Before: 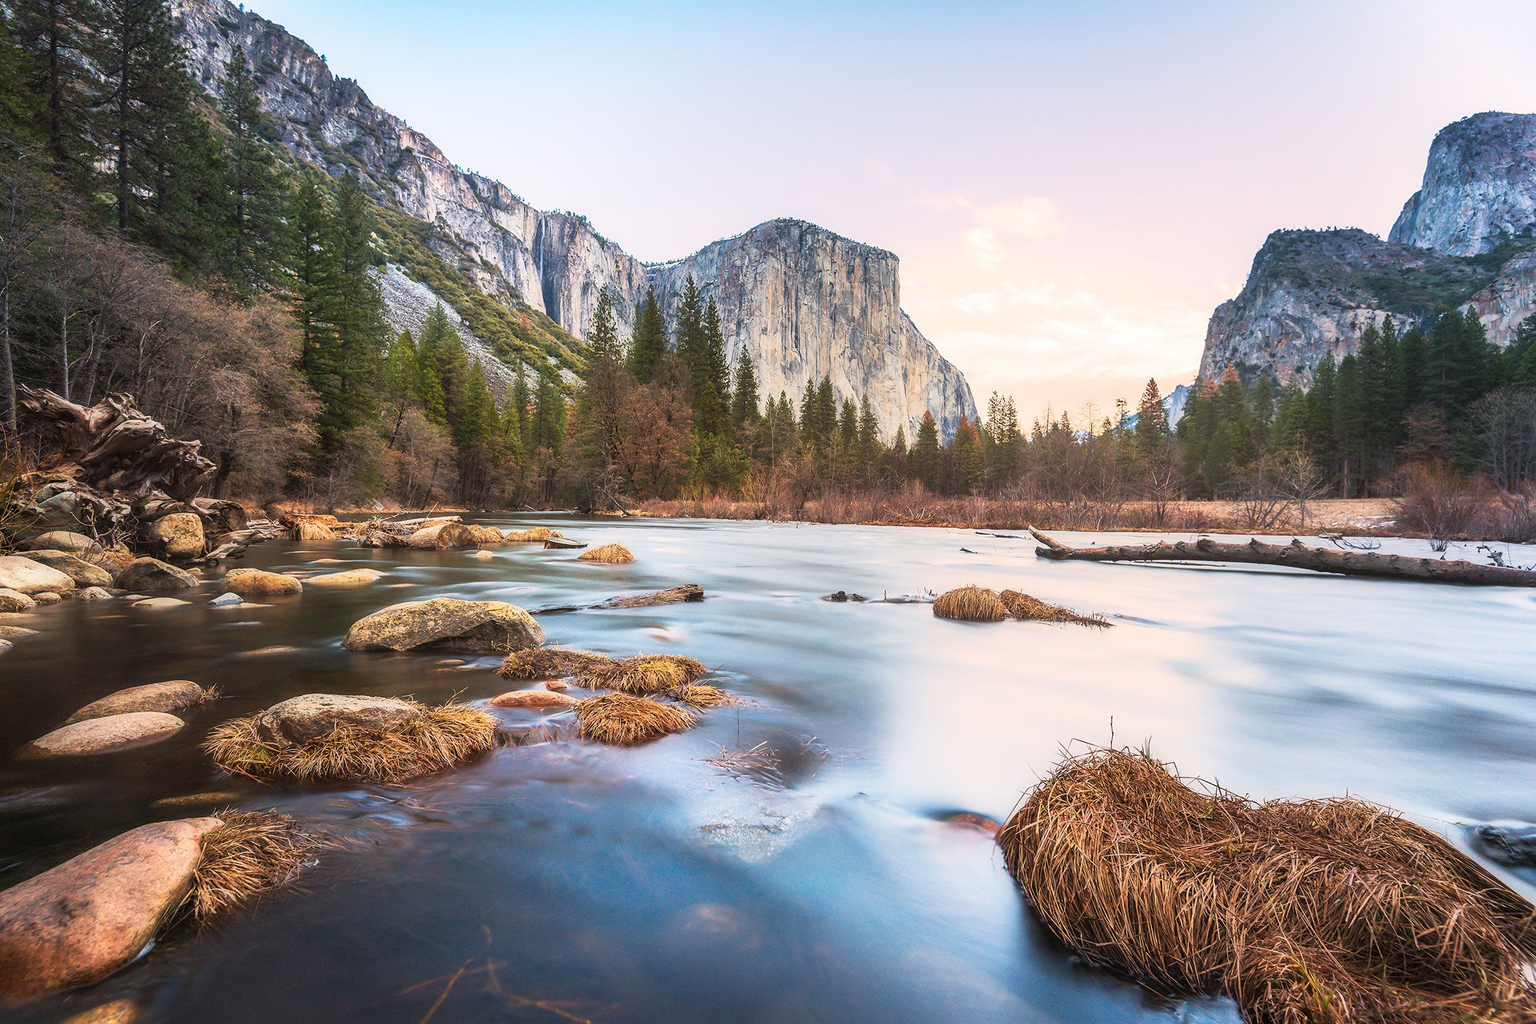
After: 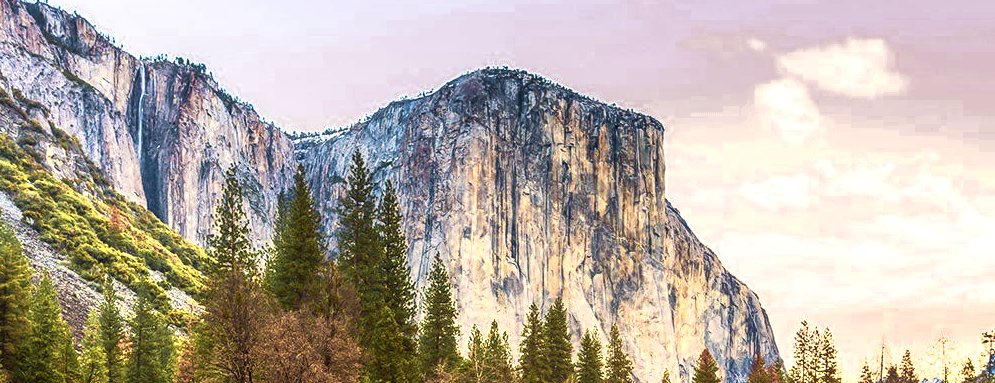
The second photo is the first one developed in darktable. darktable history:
exposure: compensate highlight preservation false
crop: left 29.033%, top 16.845%, right 26.723%, bottom 57.61%
local contrast: on, module defaults
color zones: curves: ch0 [(0.004, 0.306) (0.107, 0.448) (0.252, 0.656) (0.41, 0.398) (0.595, 0.515) (0.768, 0.628)]; ch1 [(0.07, 0.323) (0.151, 0.452) (0.252, 0.608) (0.346, 0.221) (0.463, 0.189) (0.61, 0.368) (0.735, 0.395) (0.921, 0.412)]; ch2 [(0, 0.476) (0.132, 0.512) (0.243, 0.512) (0.397, 0.48) (0.522, 0.376) (0.634, 0.536) (0.761, 0.46)]
contrast brightness saturation: contrast 0.136
shadows and highlights: shadows 5.05, soften with gaussian
velvia: strength 67.75%, mid-tones bias 0.969
